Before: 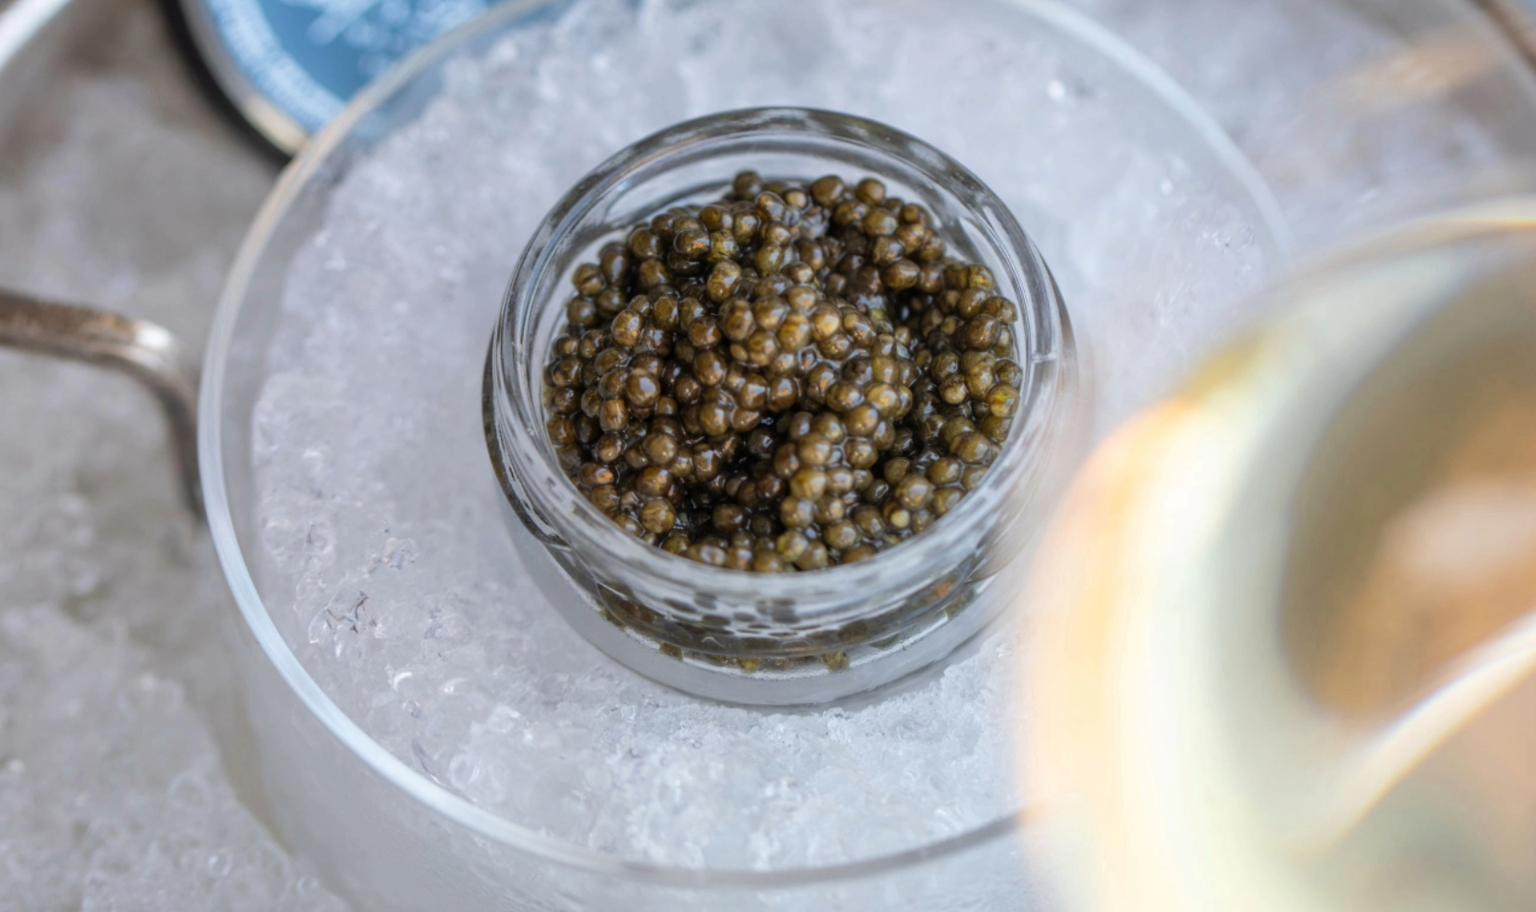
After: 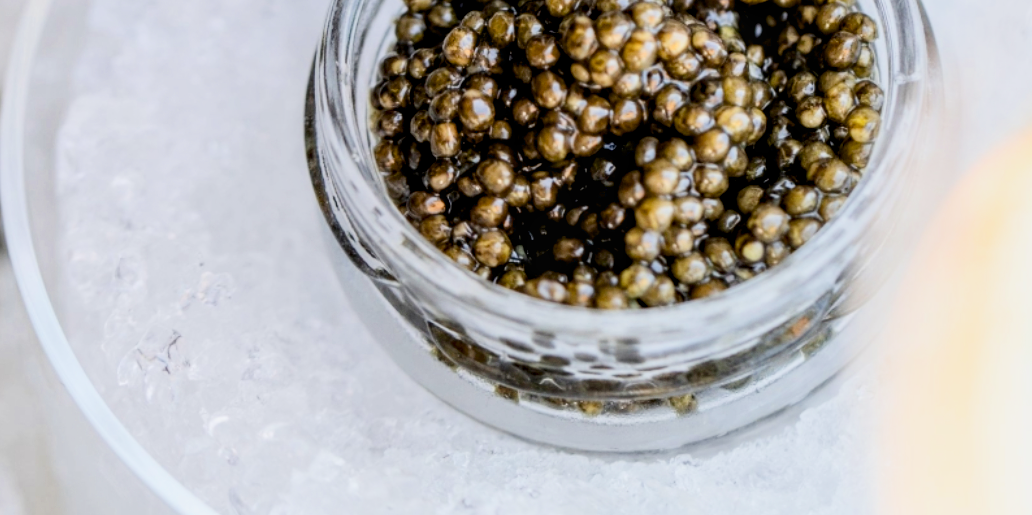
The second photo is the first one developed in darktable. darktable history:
crop: left 13.012%, top 31.27%, right 24.407%, bottom 16.089%
exposure: black level correction 0.01, exposure 1 EV, compensate highlight preservation false
local contrast: on, module defaults
contrast brightness saturation: contrast 0.221
filmic rgb: black relative exposure -6.96 EV, white relative exposure 5.65 EV, hardness 2.85
